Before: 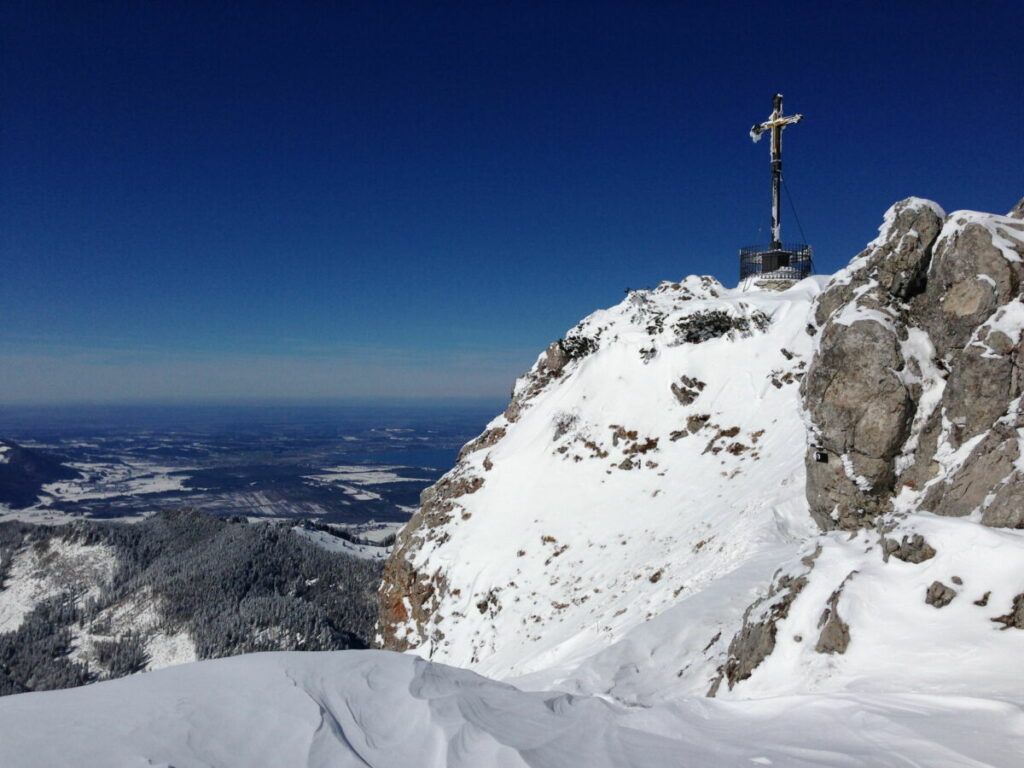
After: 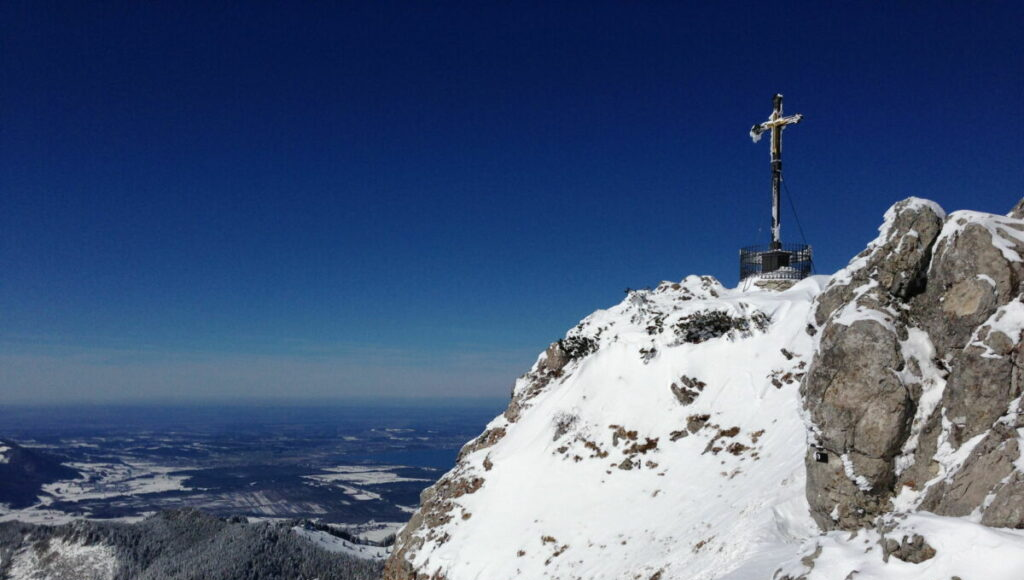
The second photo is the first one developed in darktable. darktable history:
crop: bottom 24.443%
